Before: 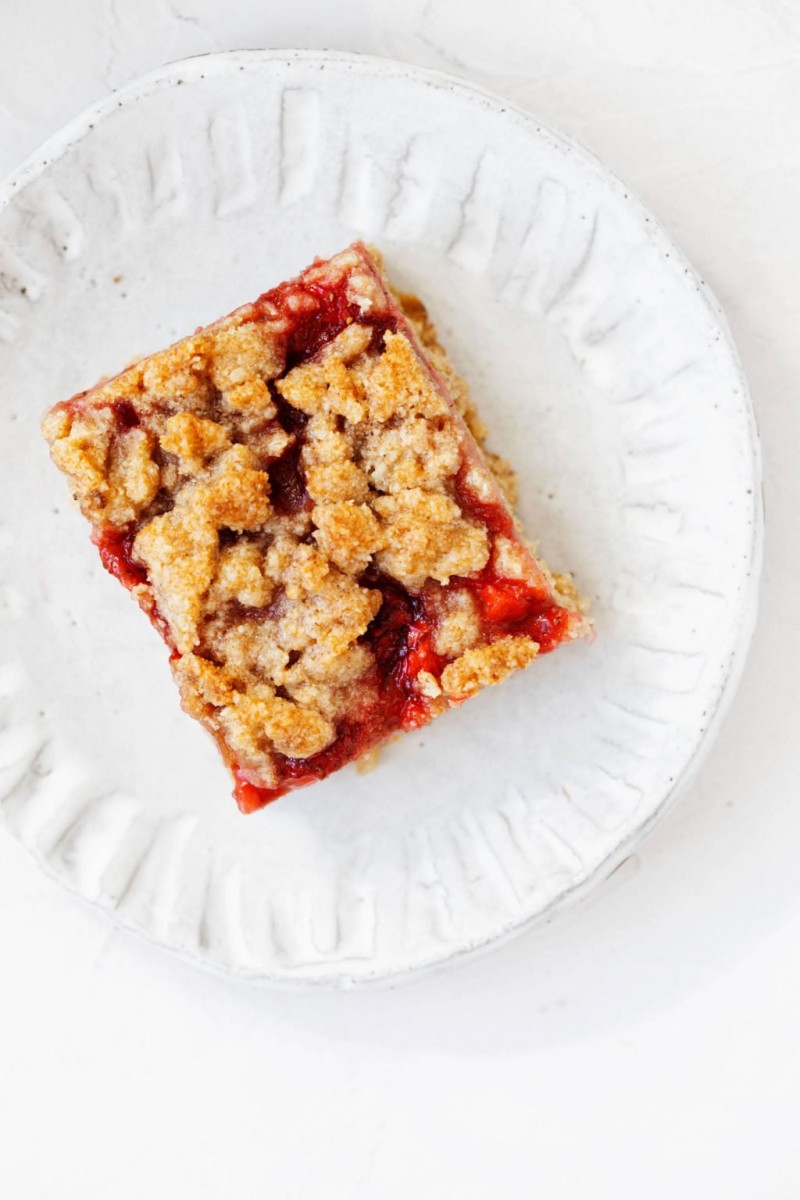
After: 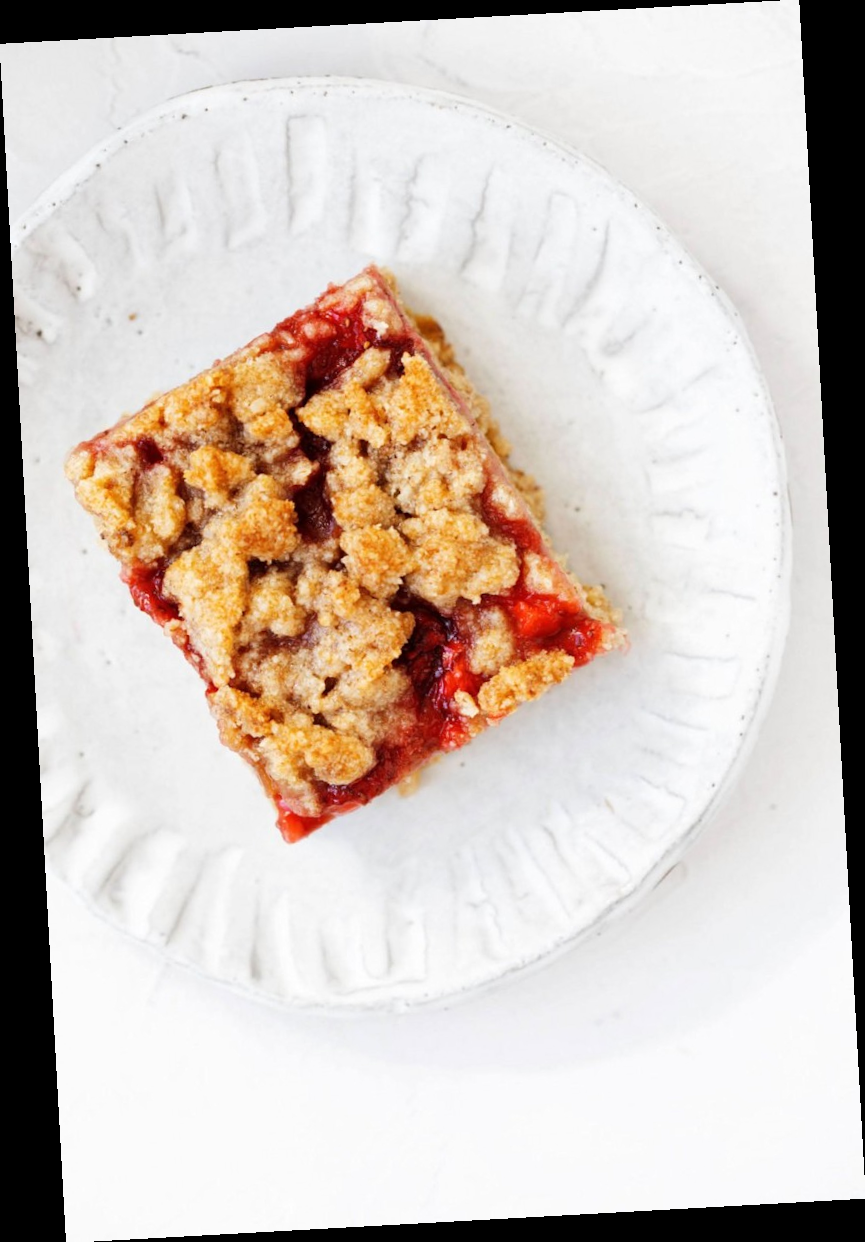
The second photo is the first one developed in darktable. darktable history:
rotate and perspective: rotation -3.18°, automatic cropping off
shadows and highlights: shadows 12, white point adjustment 1.2, highlights -0.36, soften with gaussian
